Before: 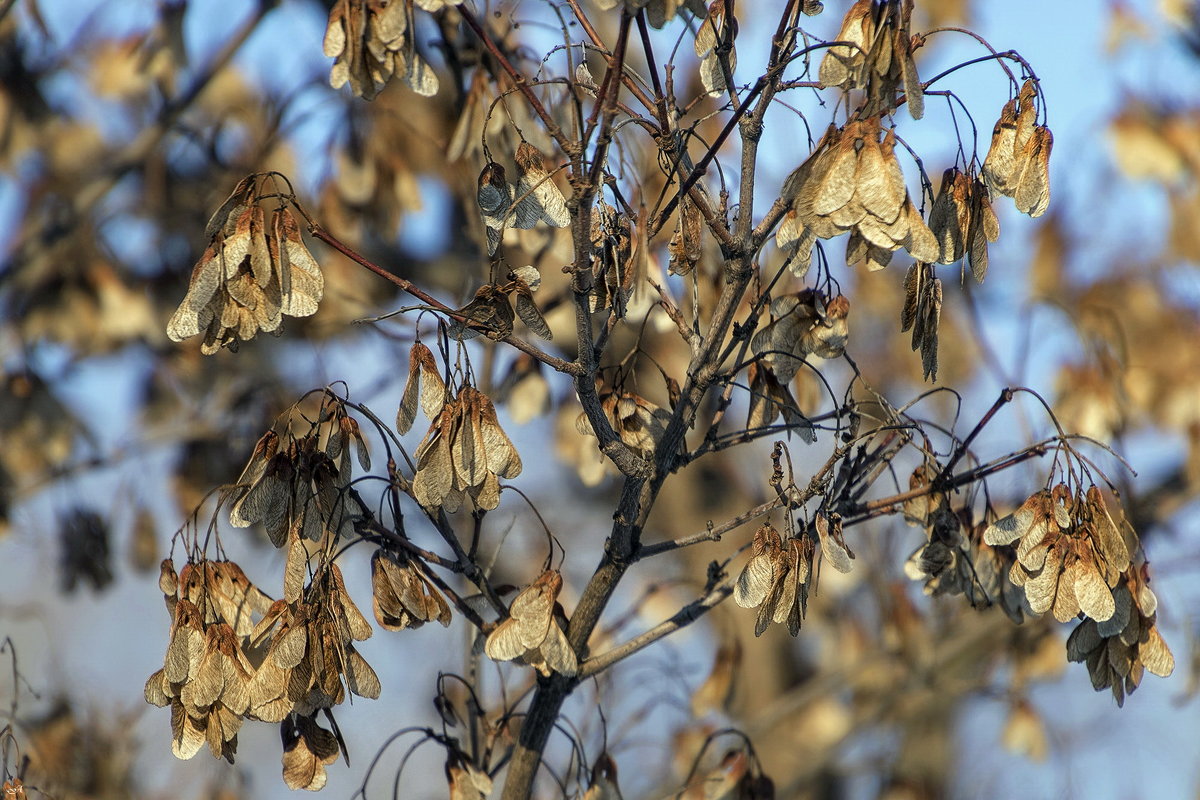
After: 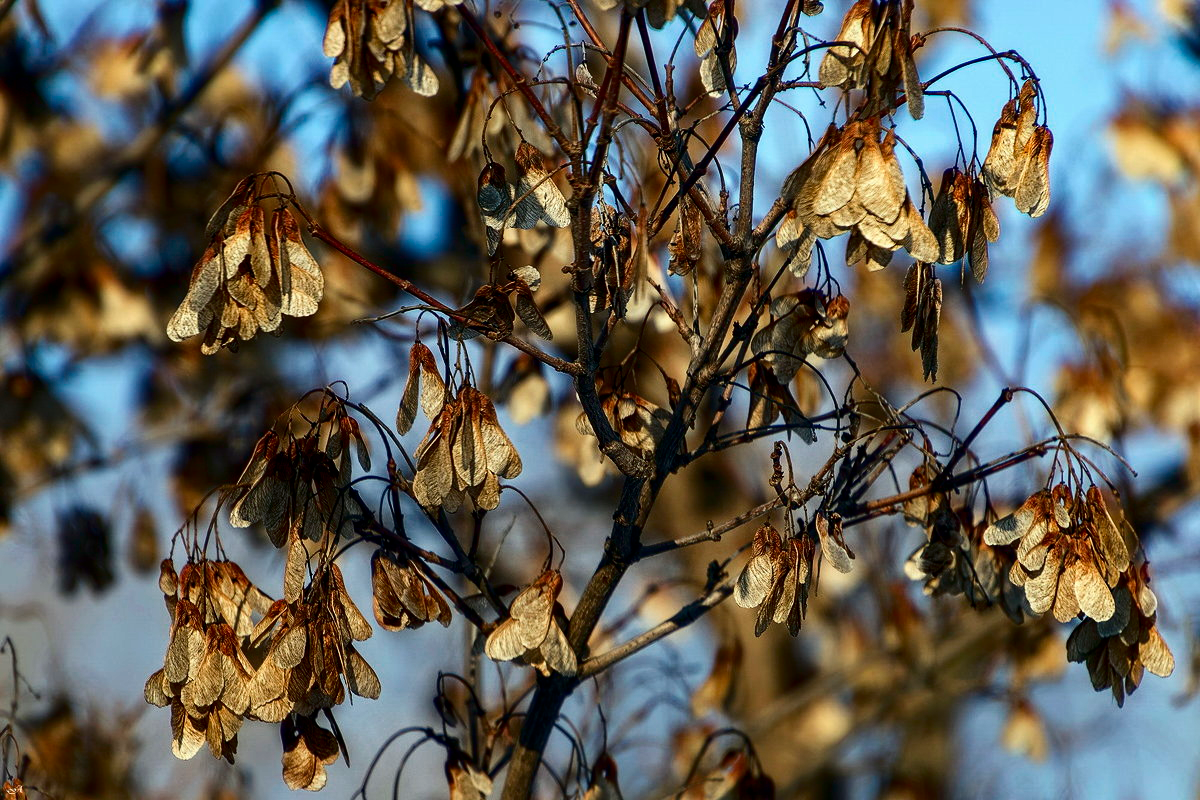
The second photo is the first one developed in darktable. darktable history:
contrast brightness saturation: contrast 0.188, brightness -0.236, saturation 0.117
